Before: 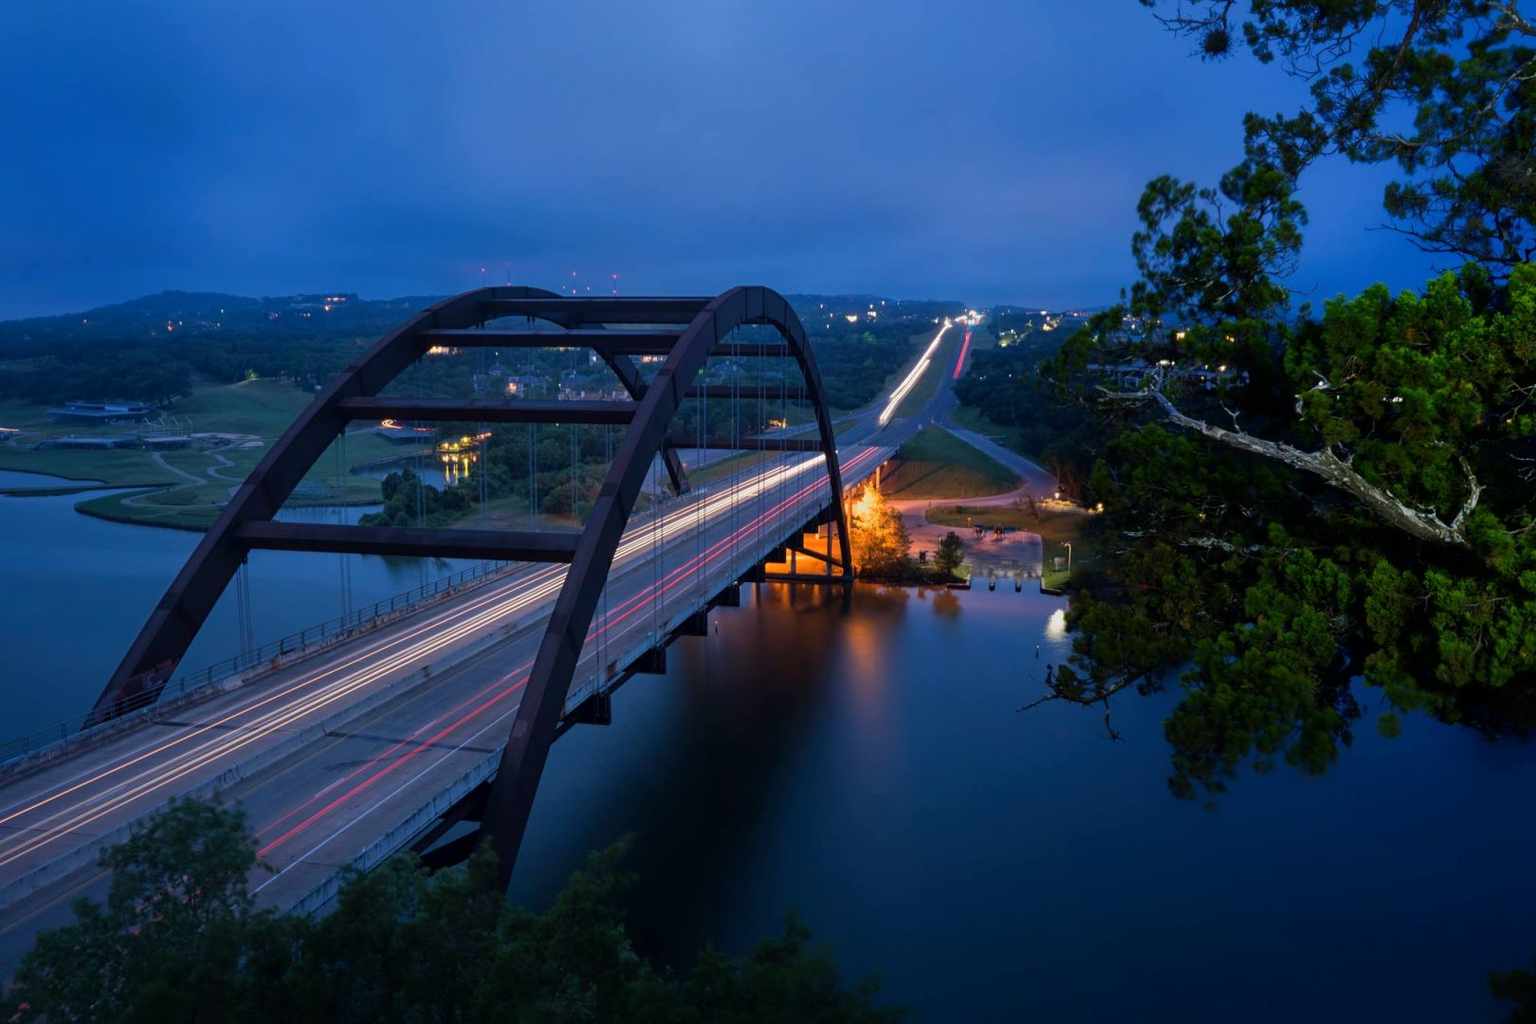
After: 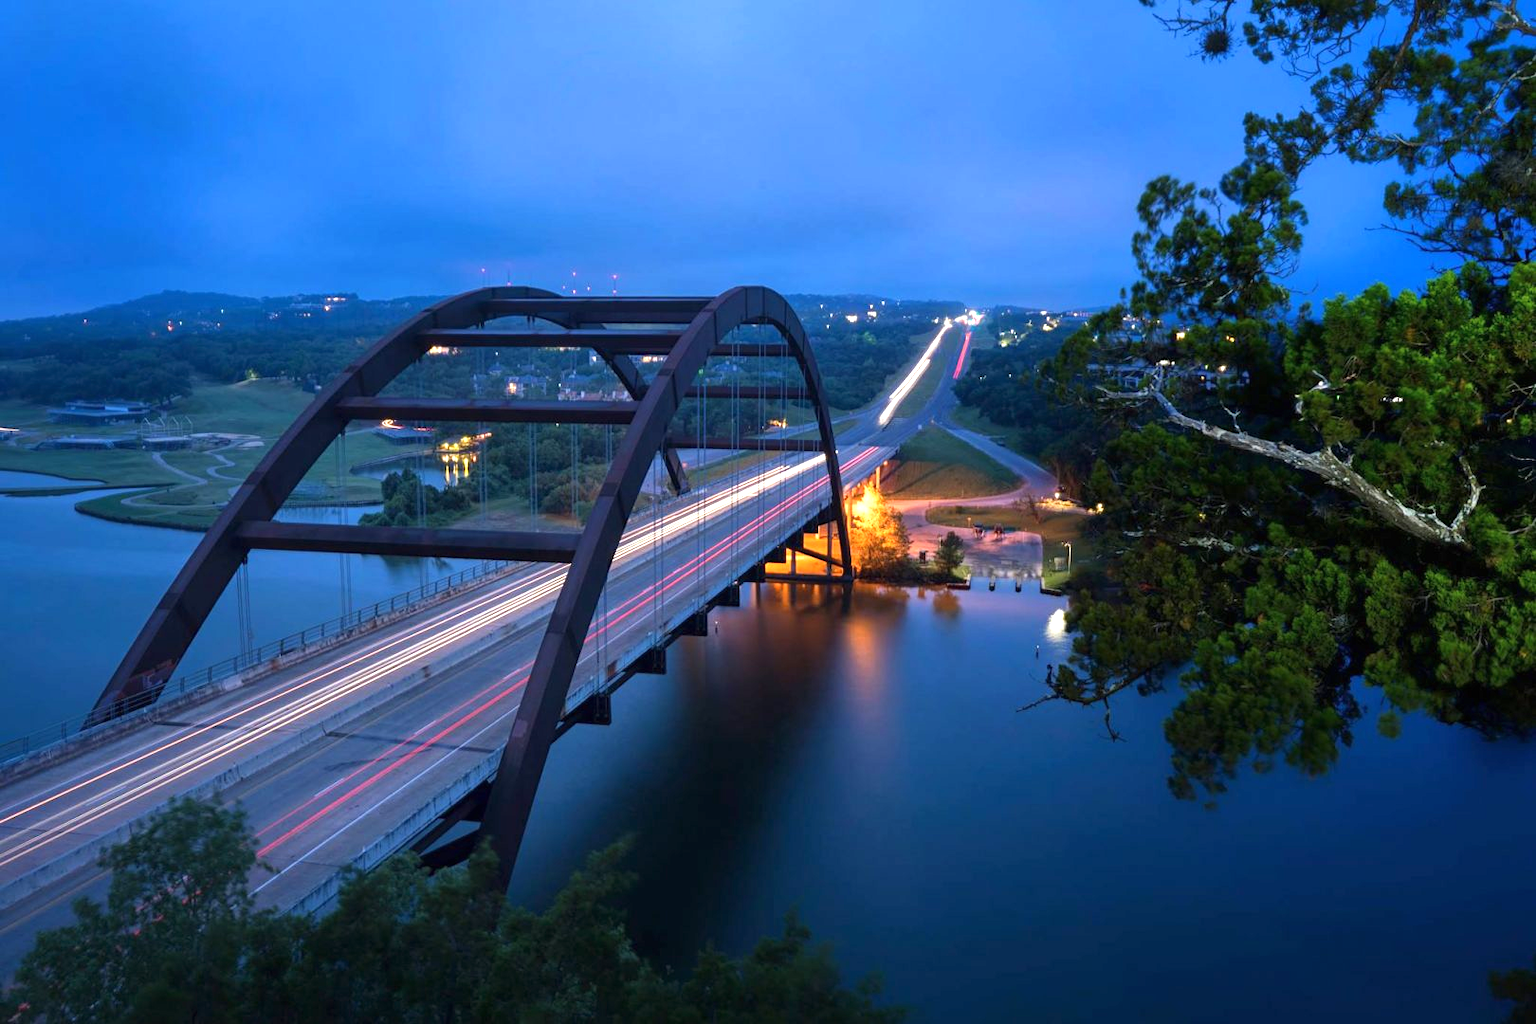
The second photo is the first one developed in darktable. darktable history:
color zones: curves: ch0 [(0.25, 0.5) (0.428, 0.473) (0.75, 0.5)]; ch1 [(0.243, 0.479) (0.398, 0.452) (0.75, 0.5)]
exposure: black level correction 0, exposure 1 EV, compensate exposure bias true, compensate highlight preservation false
